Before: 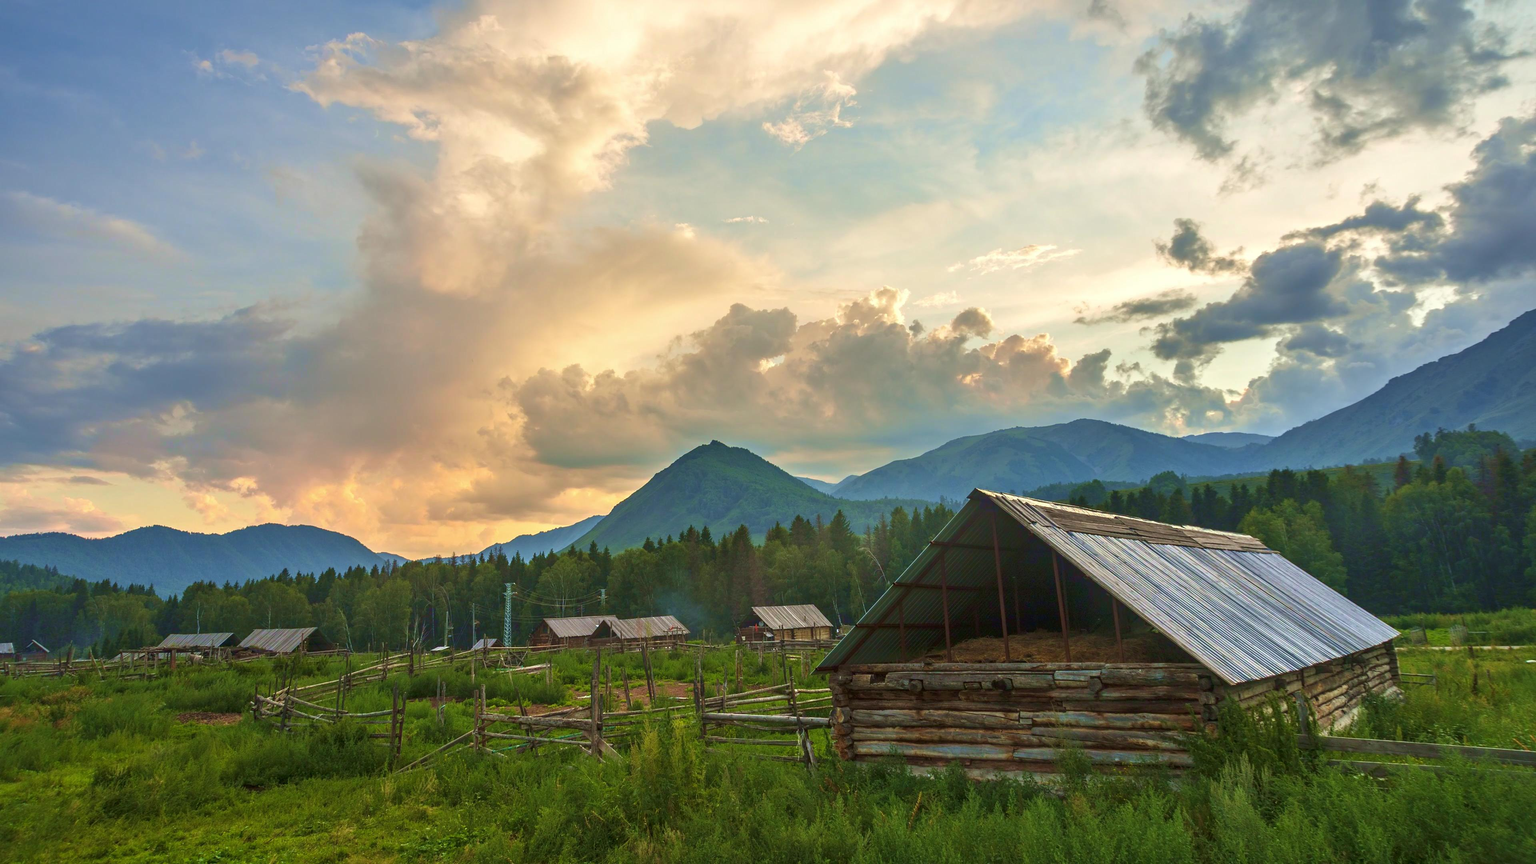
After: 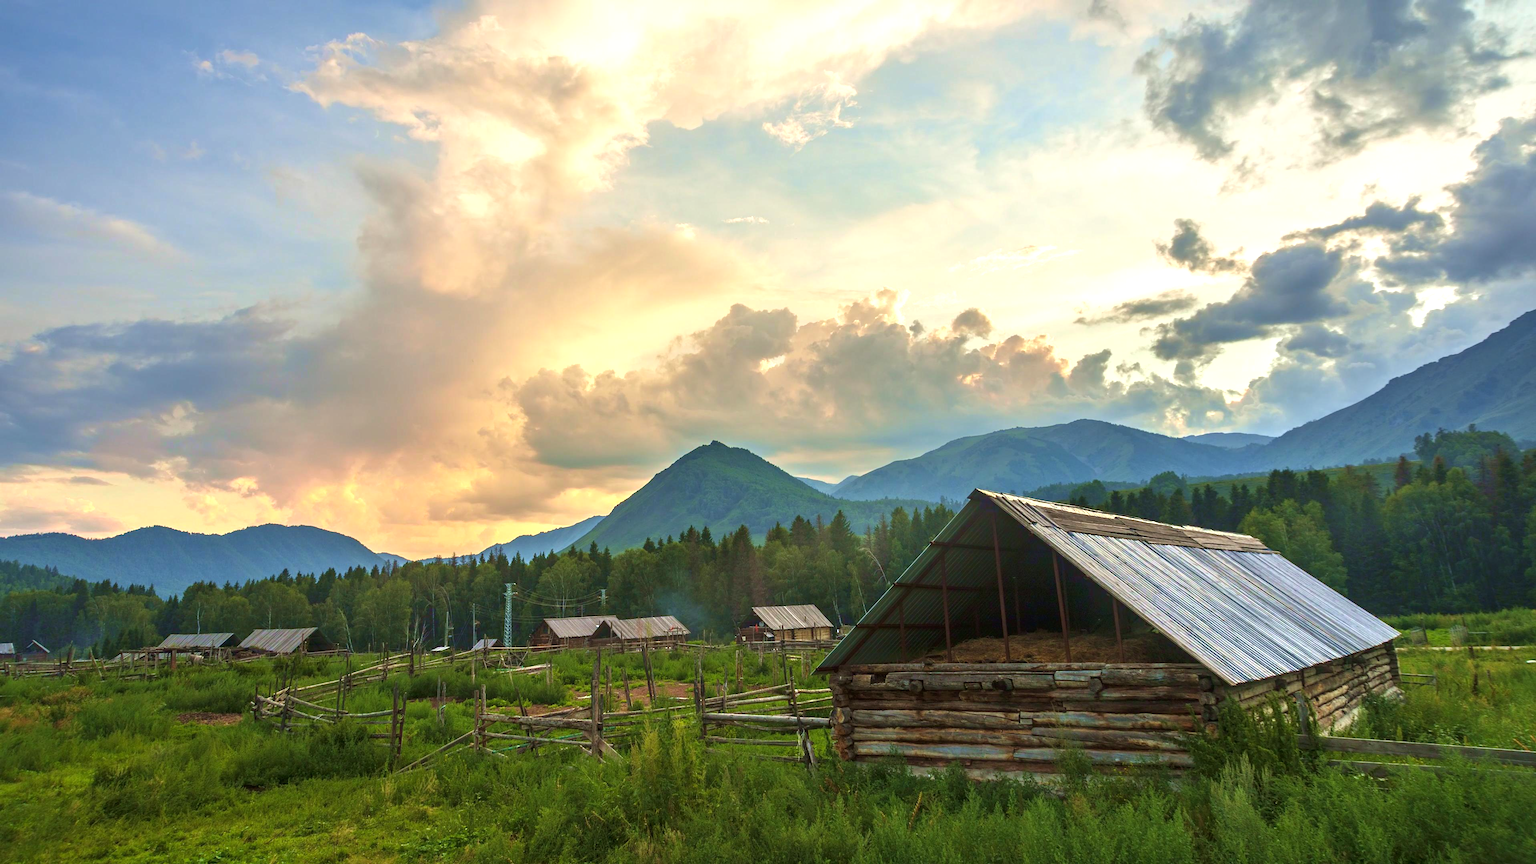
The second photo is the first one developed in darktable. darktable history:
tone equalizer: -8 EV -0.405 EV, -7 EV -0.381 EV, -6 EV -0.336 EV, -5 EV -0.232 EV, -3 EV 0.227 EV, -2 EV 0.336 EV, -1 EV 0.406 EV, +0 EV 0.427 EV
